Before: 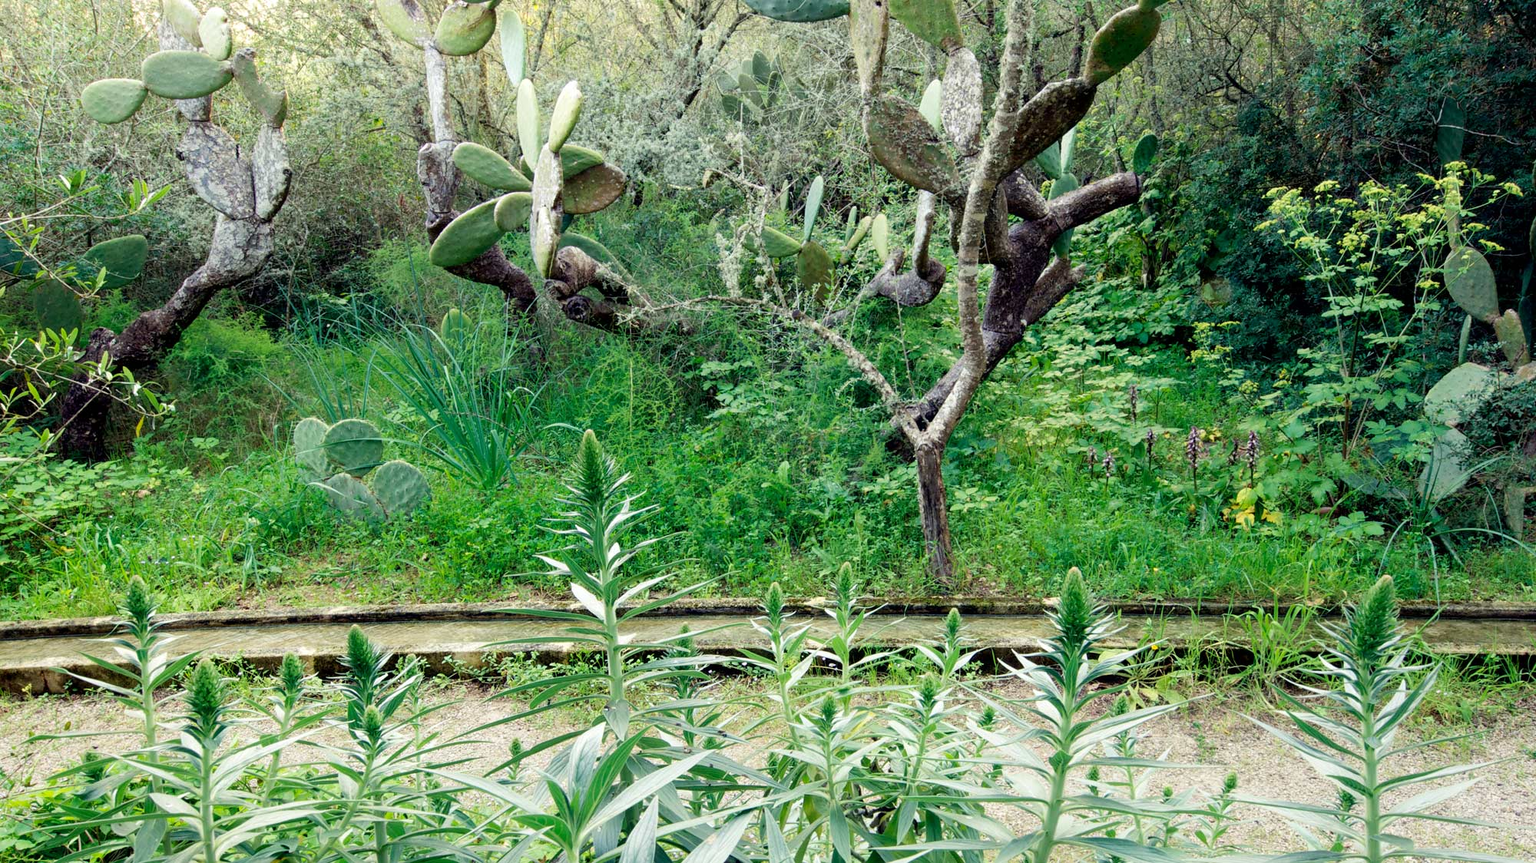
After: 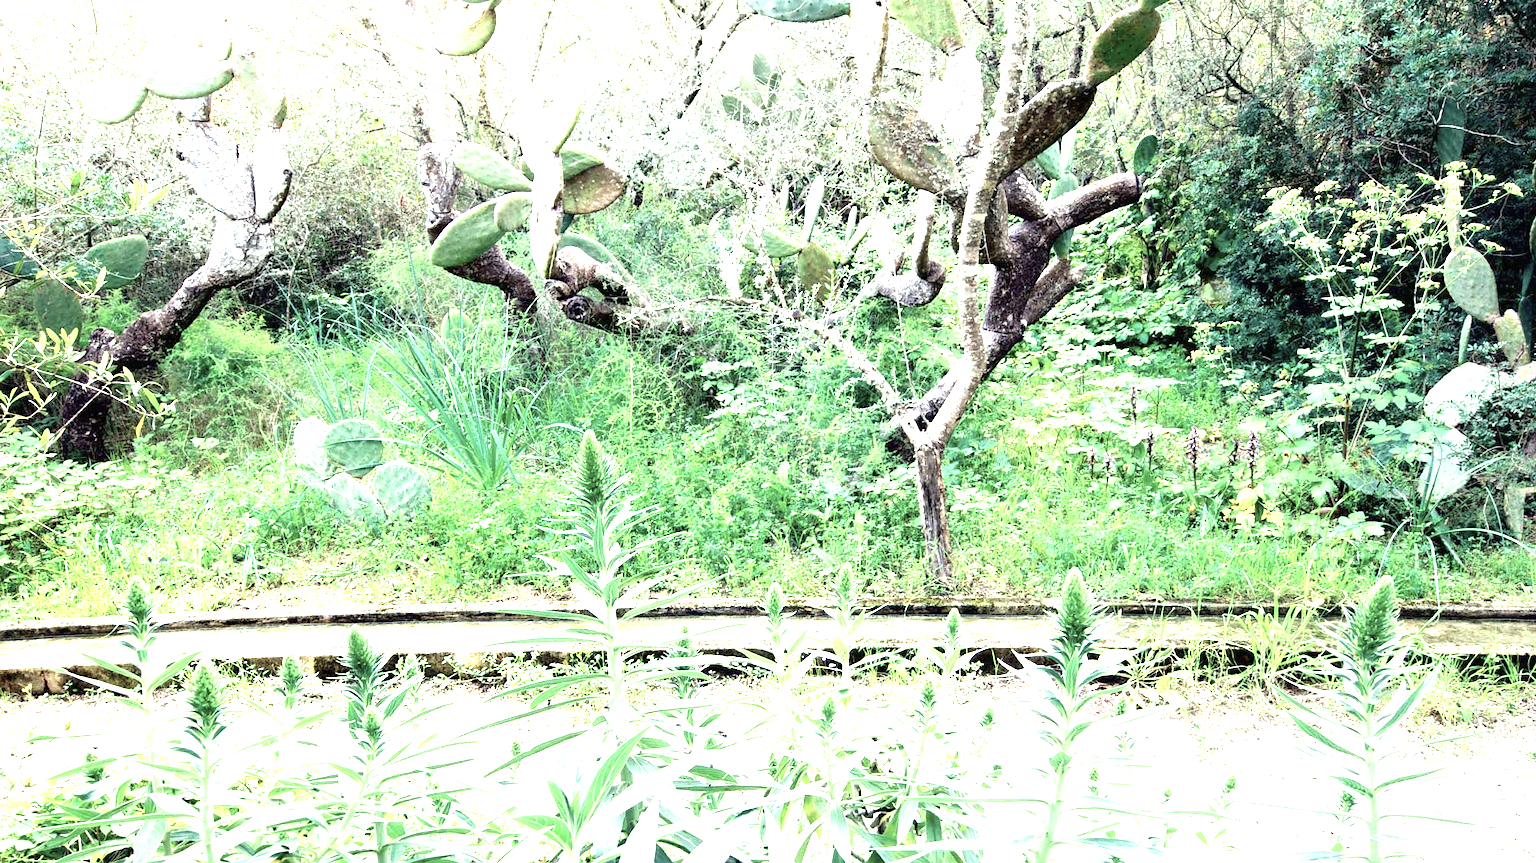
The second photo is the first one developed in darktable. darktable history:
exposure: black level correction 0, exposure 2.088 EV, compensate exposure bias true, compensate highlight preservation false
contrast brightness saturation: contrast 0.1, saturation -0.36
